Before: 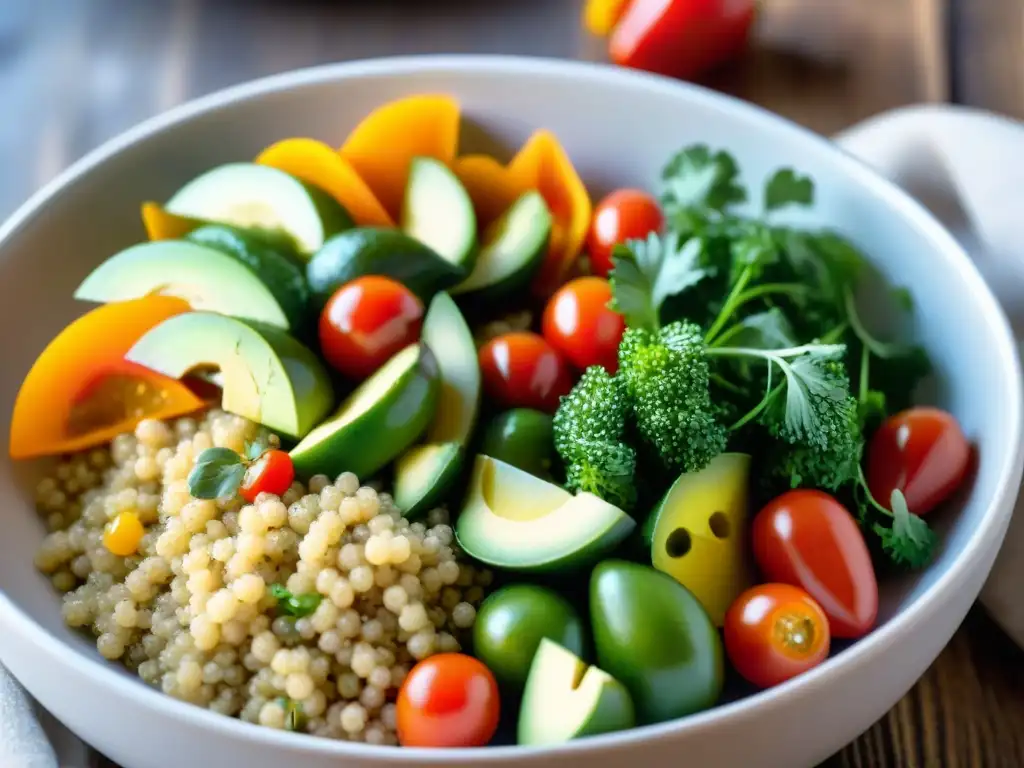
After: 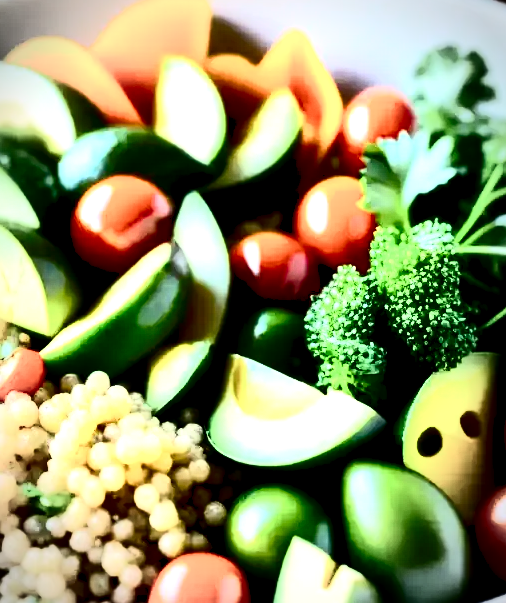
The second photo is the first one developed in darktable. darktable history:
vignetting: automatic ratio true
contrast brightness saturation: brightness -1, saturation 1
exposure: black level correction 0, exposure 1.35 EV, compensate exposure bias true, compensate highlight preservation false
crop and rotate: angle 0.02°, left 24.353%, top 13.219%, right 26.156%, bottom 8.224%
color correction: saturation 0.5
rgb levels: levels [[0.029, 0.461, 0.922], [0, 0.5, 1], [0, 0.5, 1]]
tone curve: curves: ch0 [(0, 0) (0.003, 0.003) (0.011, 0.011) (0.025, 0.026) (0.044, 0.045) (0.069, 0.087) (0.1, 0.141) (0.136, 0.202) (0.177, 0.271) (0.224, 0.357) (0.277, 0.461) (0.335, 0.583) (0.399, 0.685) (0.468, 0.782) (0.543, 0.867) (0.623, 0.927) (0.709, 0.96) (0.801, 0.975) (0.898, 0.987) (1, 1)], color space Lab, independent channels, preserve colors none
